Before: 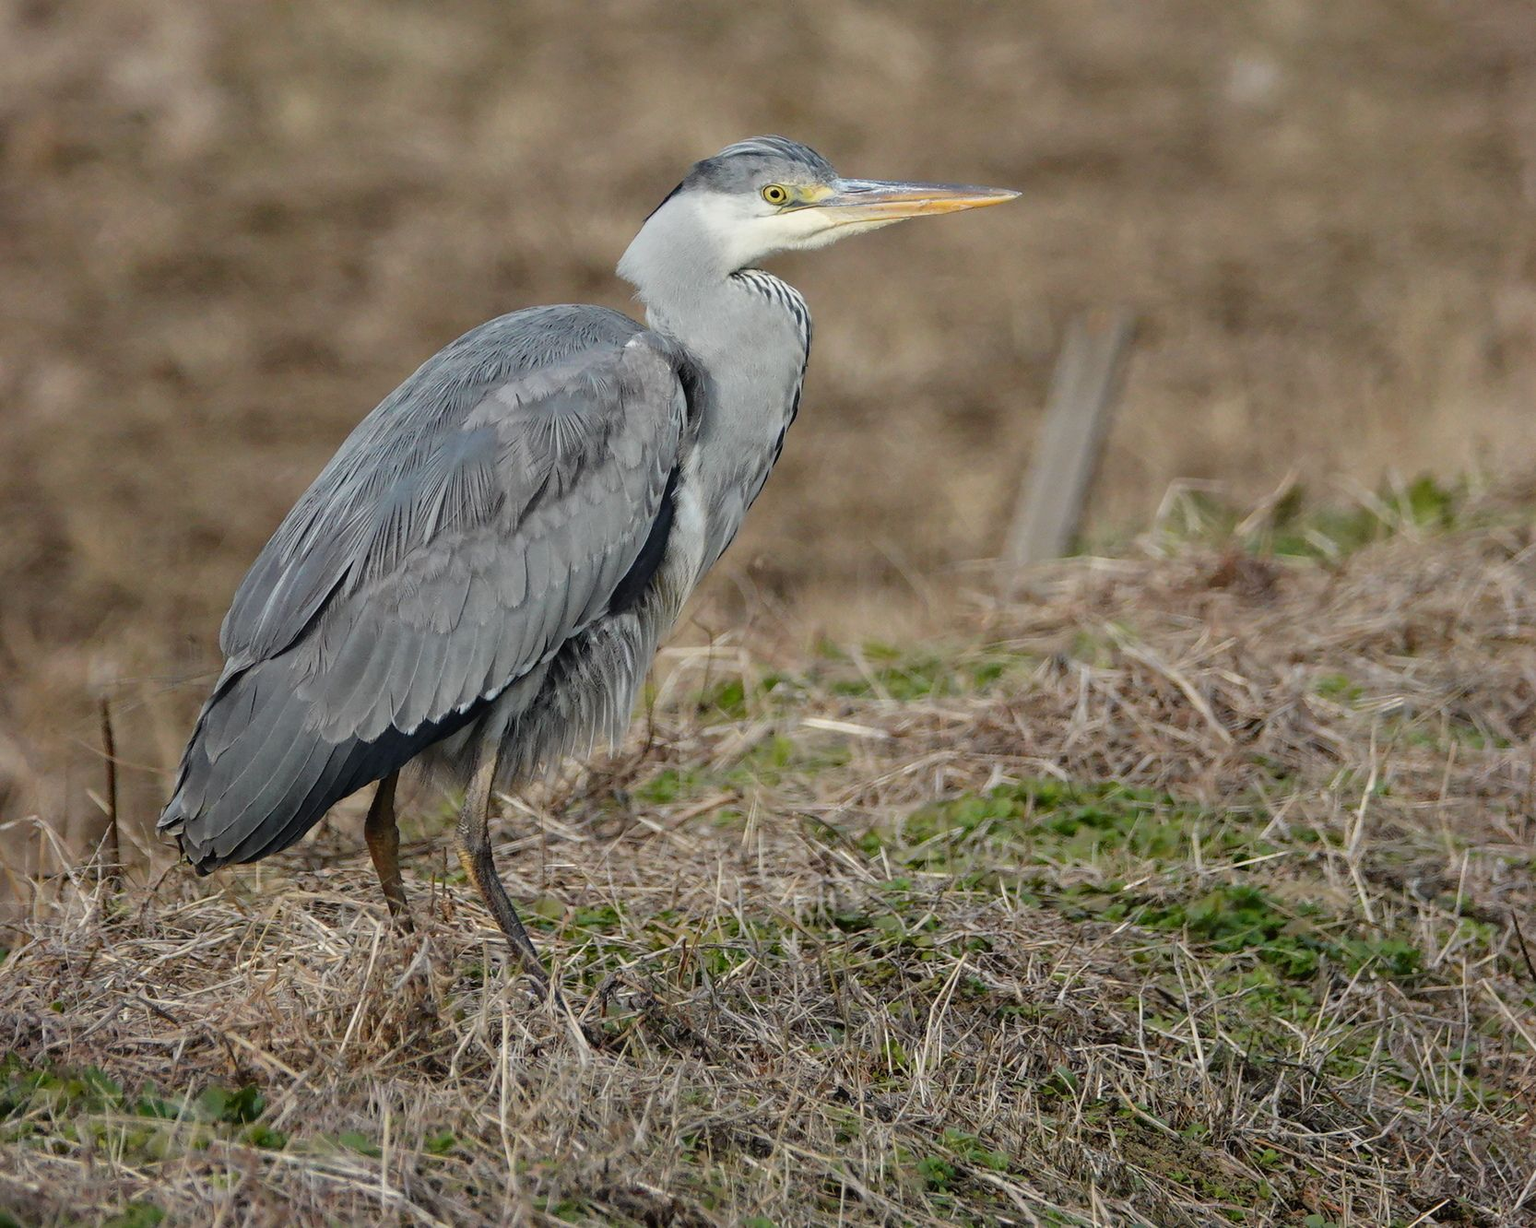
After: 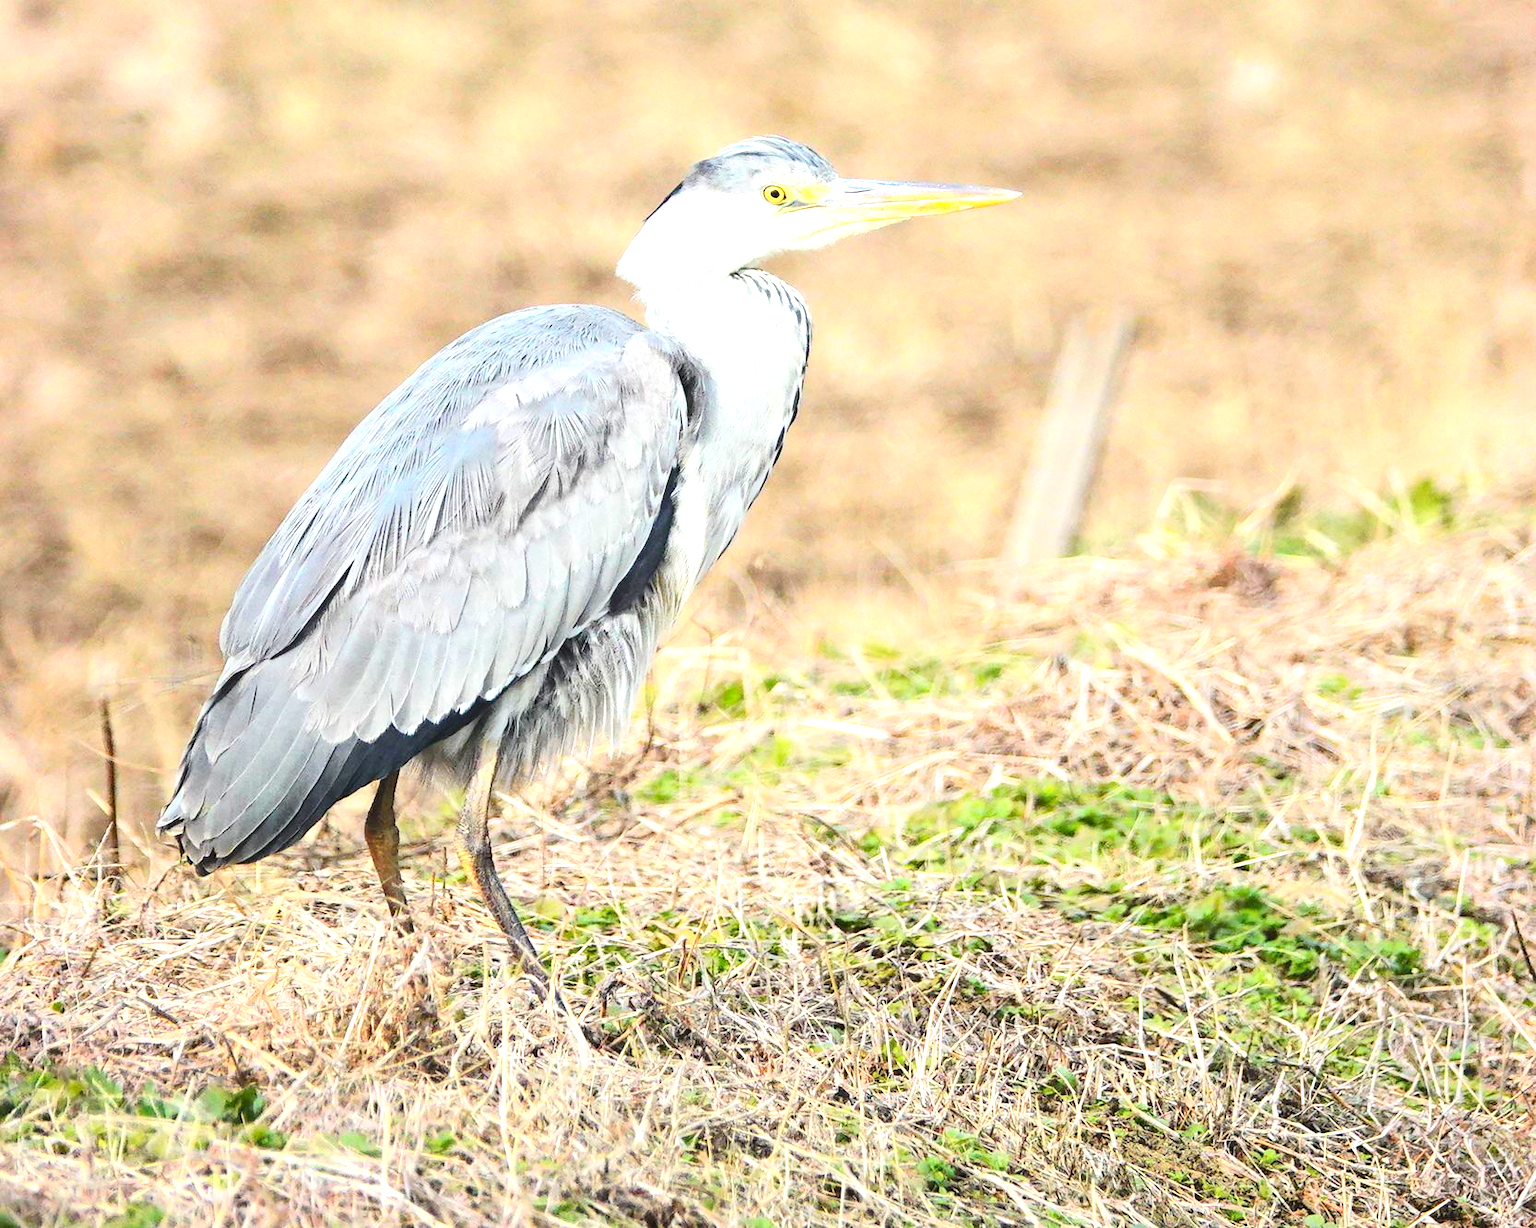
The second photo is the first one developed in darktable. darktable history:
contrast brightness saturation: contrast 0.201, brightness 0.159, saturation 0.23
exposure: black level correction 0, exposure 1.739 EV, compensate highlight preservation false
